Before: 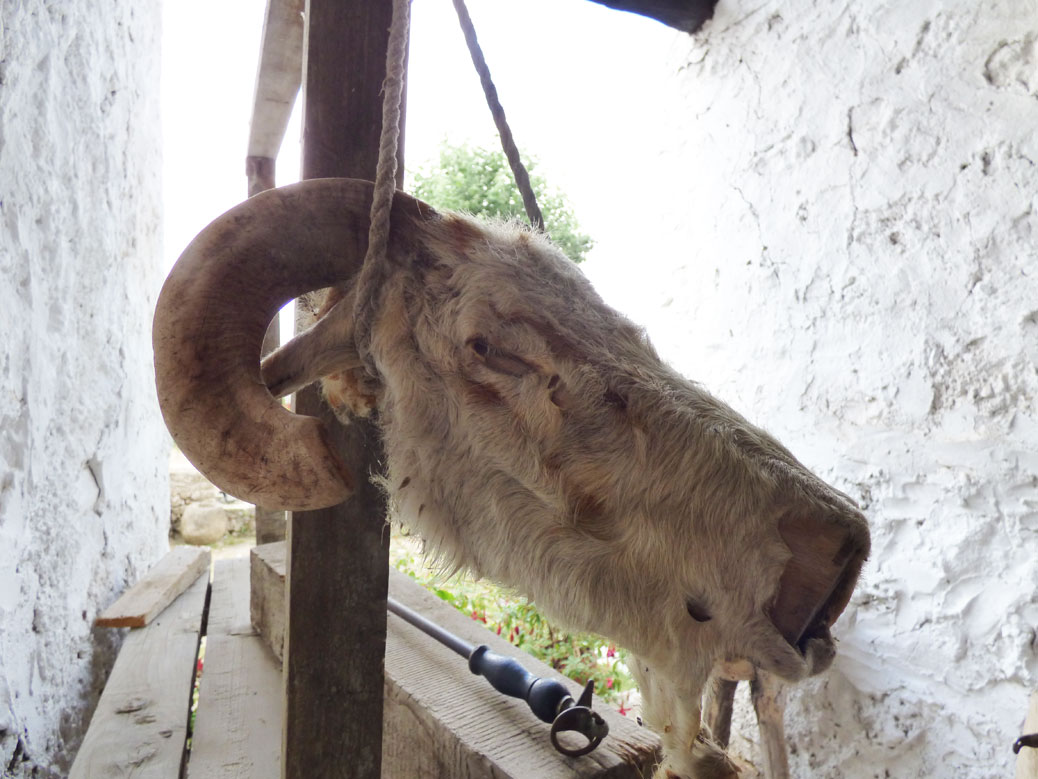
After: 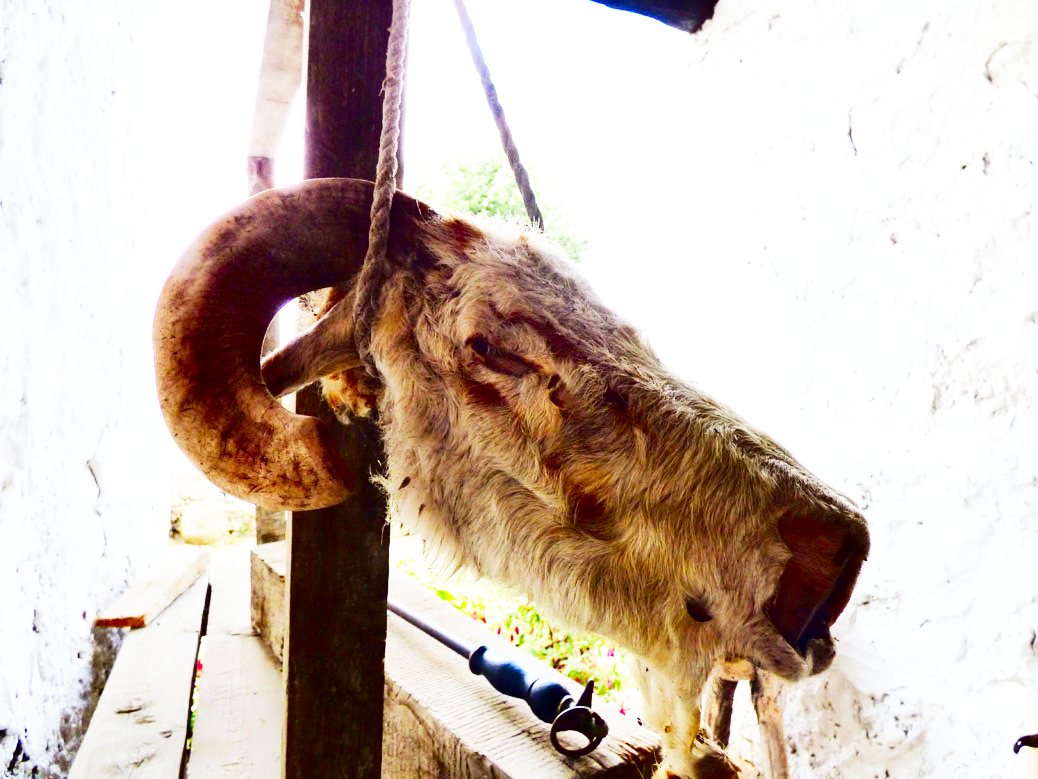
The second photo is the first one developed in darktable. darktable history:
color balance rgb: global offset › luminance 0.226%, perceptual saturation grading › global saturation 27.325%, perceptual saturation grading › highlights -27.899%, perceptual saturation grading › mid-tones 15.671%, perceptual saturation grading › shadows 32.919%, global vibrance 15.029%
contrast brightness saturation: contrast 0.241, brightness -0.23, saturation 0.139
base curve: curves: ch0 [(0, 0) (0.007, 0.004) (0.027, 0.03) (0.046, 0.07) (0.207, 0.54) (0.442, 0.872) (0.673, 0.972) (1, 1)], preserve colors none
